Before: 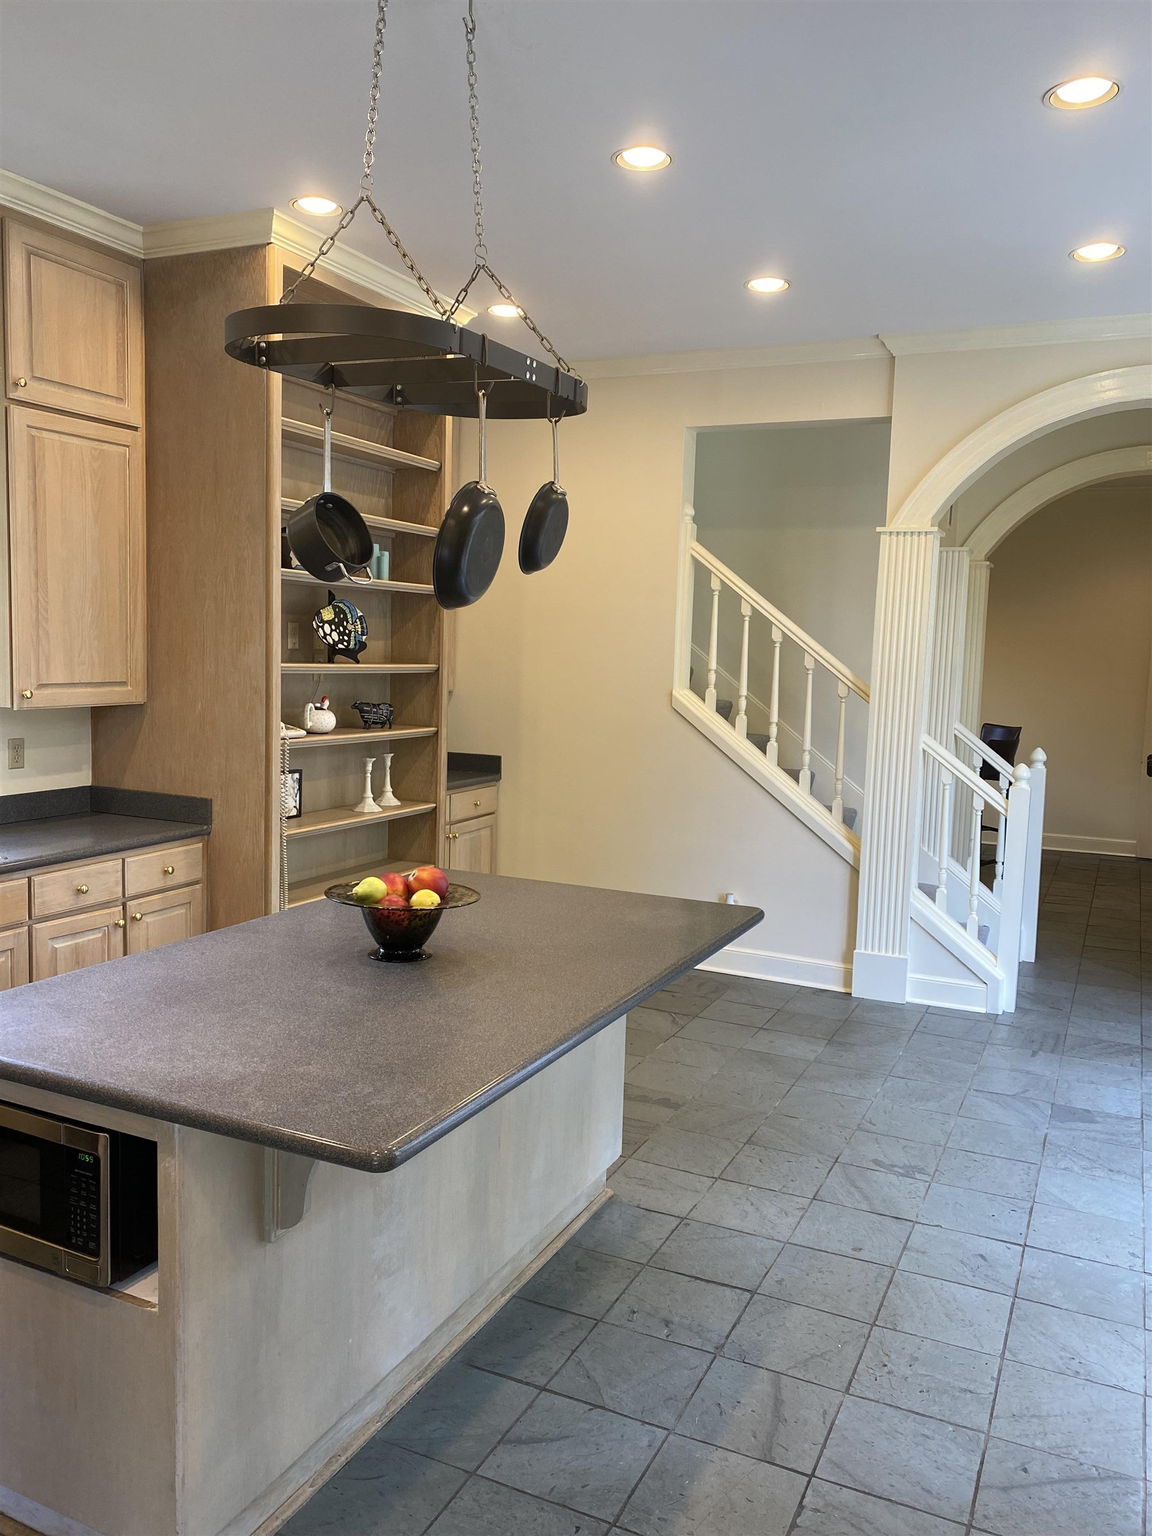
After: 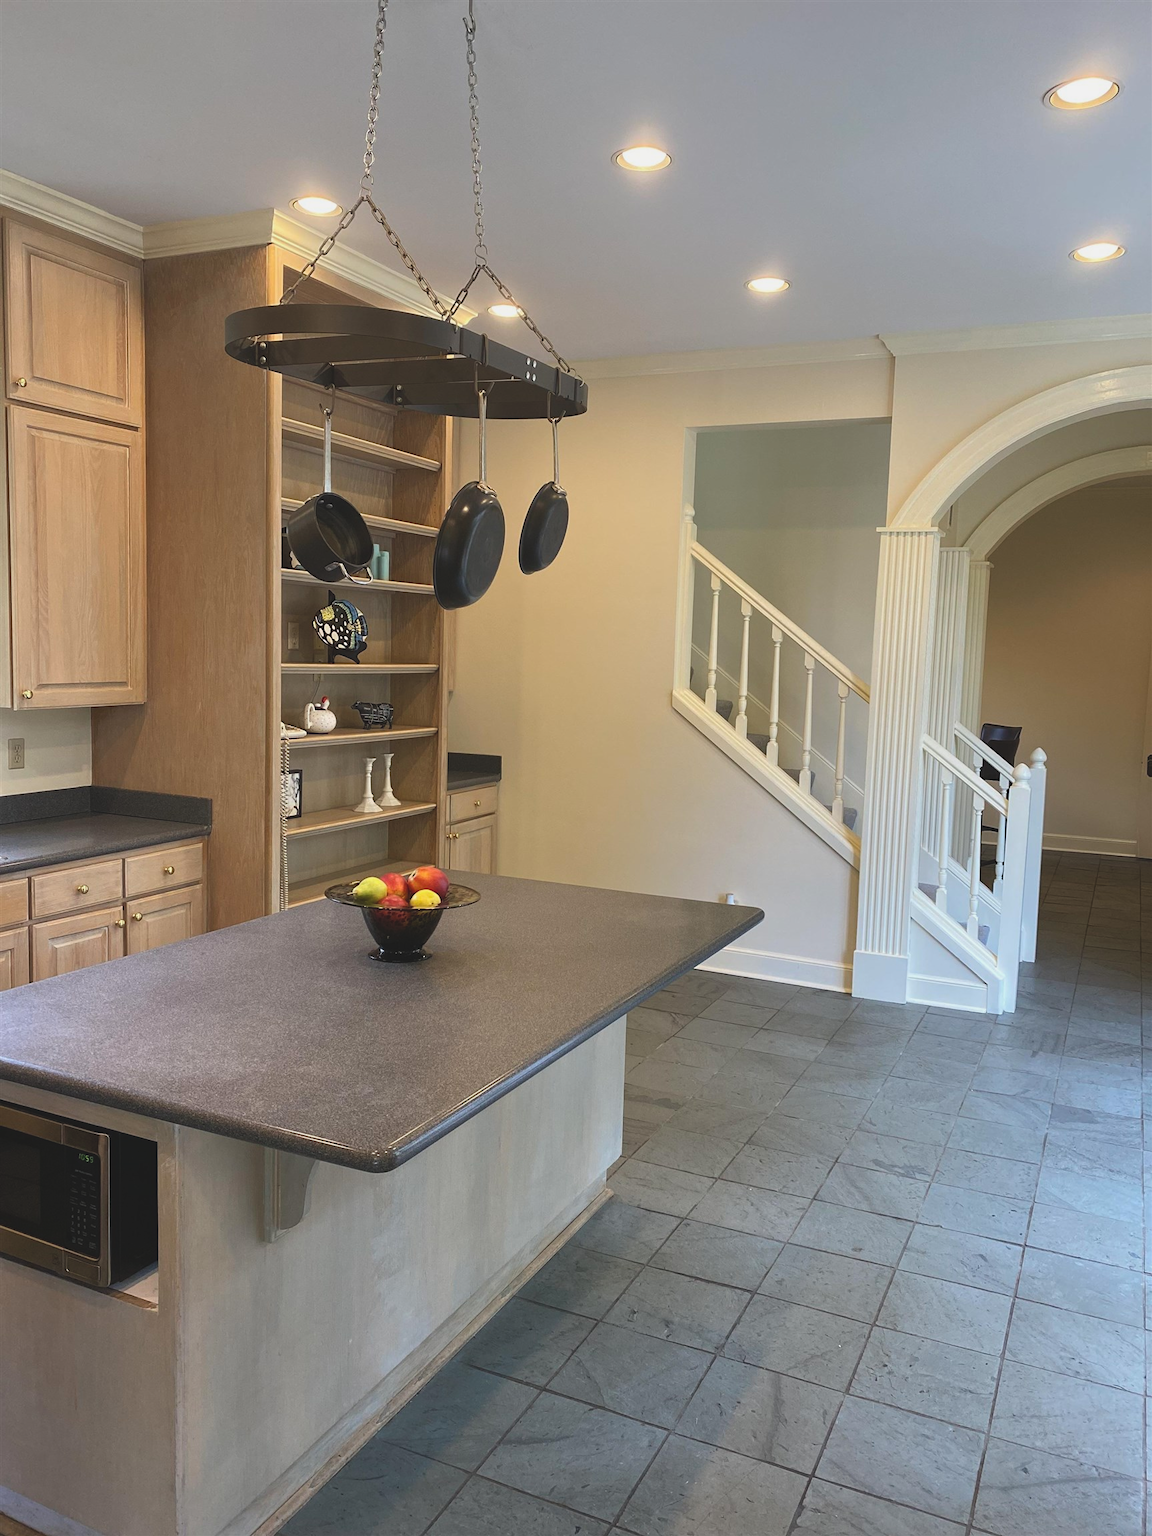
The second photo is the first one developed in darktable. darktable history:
exposure: black level correction -0.013, exposure -0.189 EV, compensate highlight preservation false
